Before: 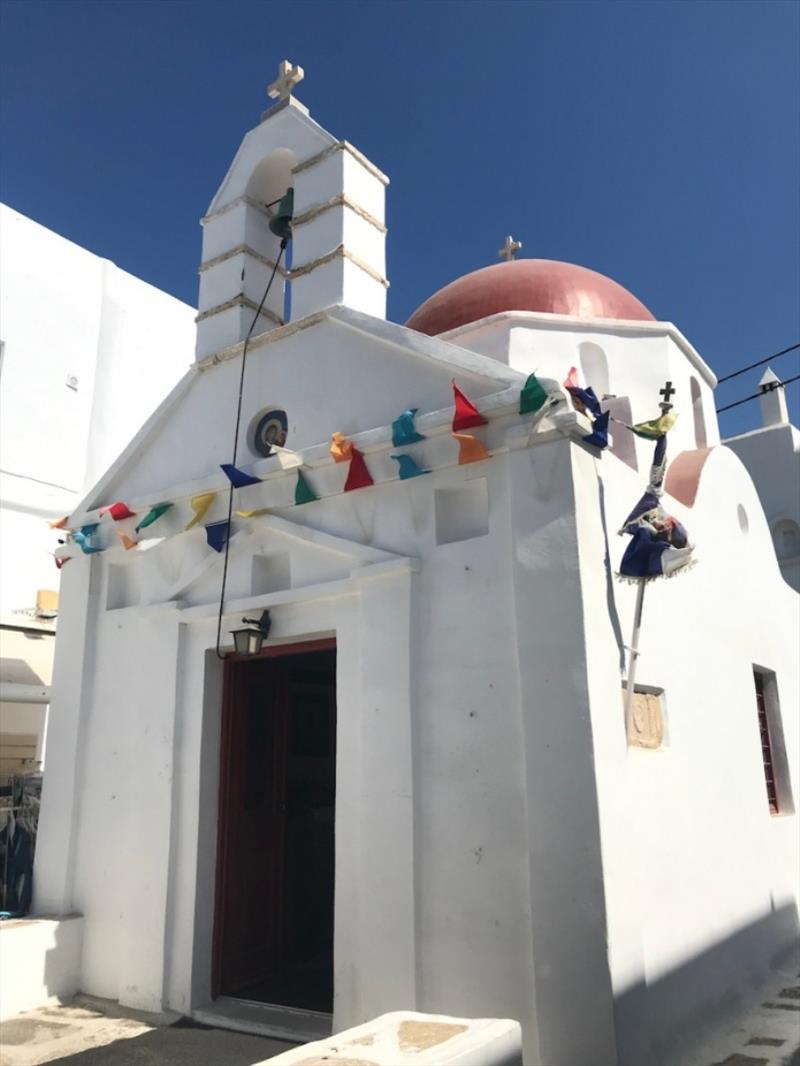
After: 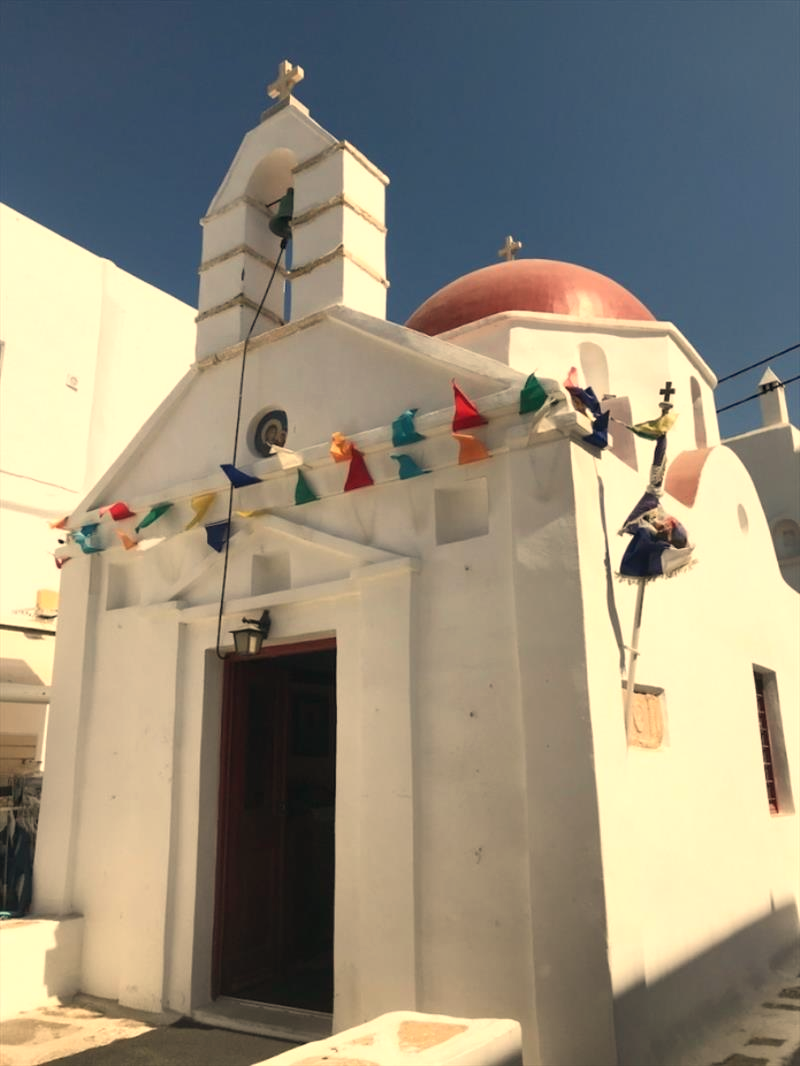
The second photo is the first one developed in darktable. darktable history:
white balance: red 1.138, green 0.996, blue 0.812
local contrast: mode bilateral grid, contrast 15, coarseness 36, detail 105%, midtone range 0.2
